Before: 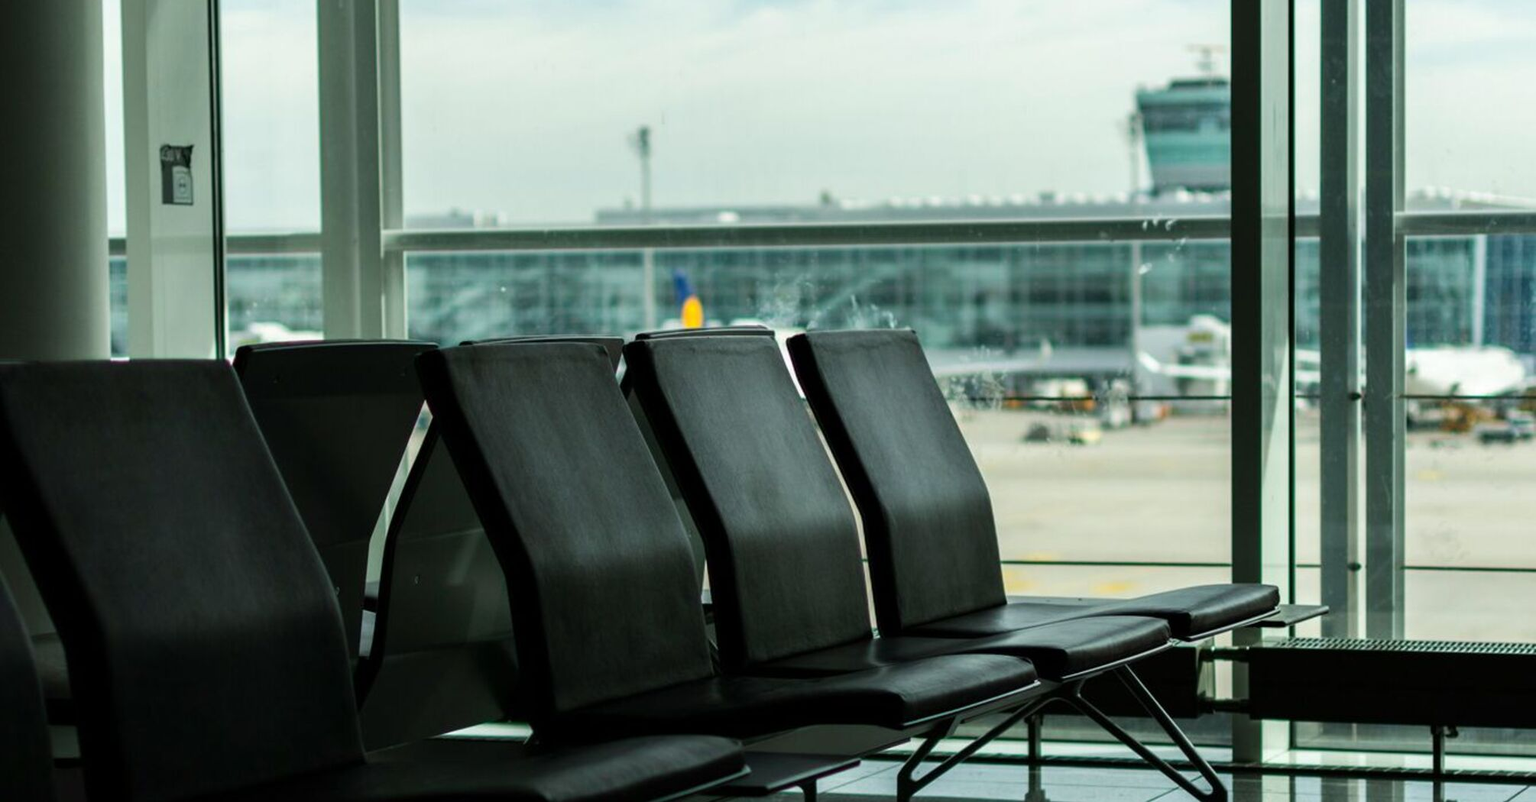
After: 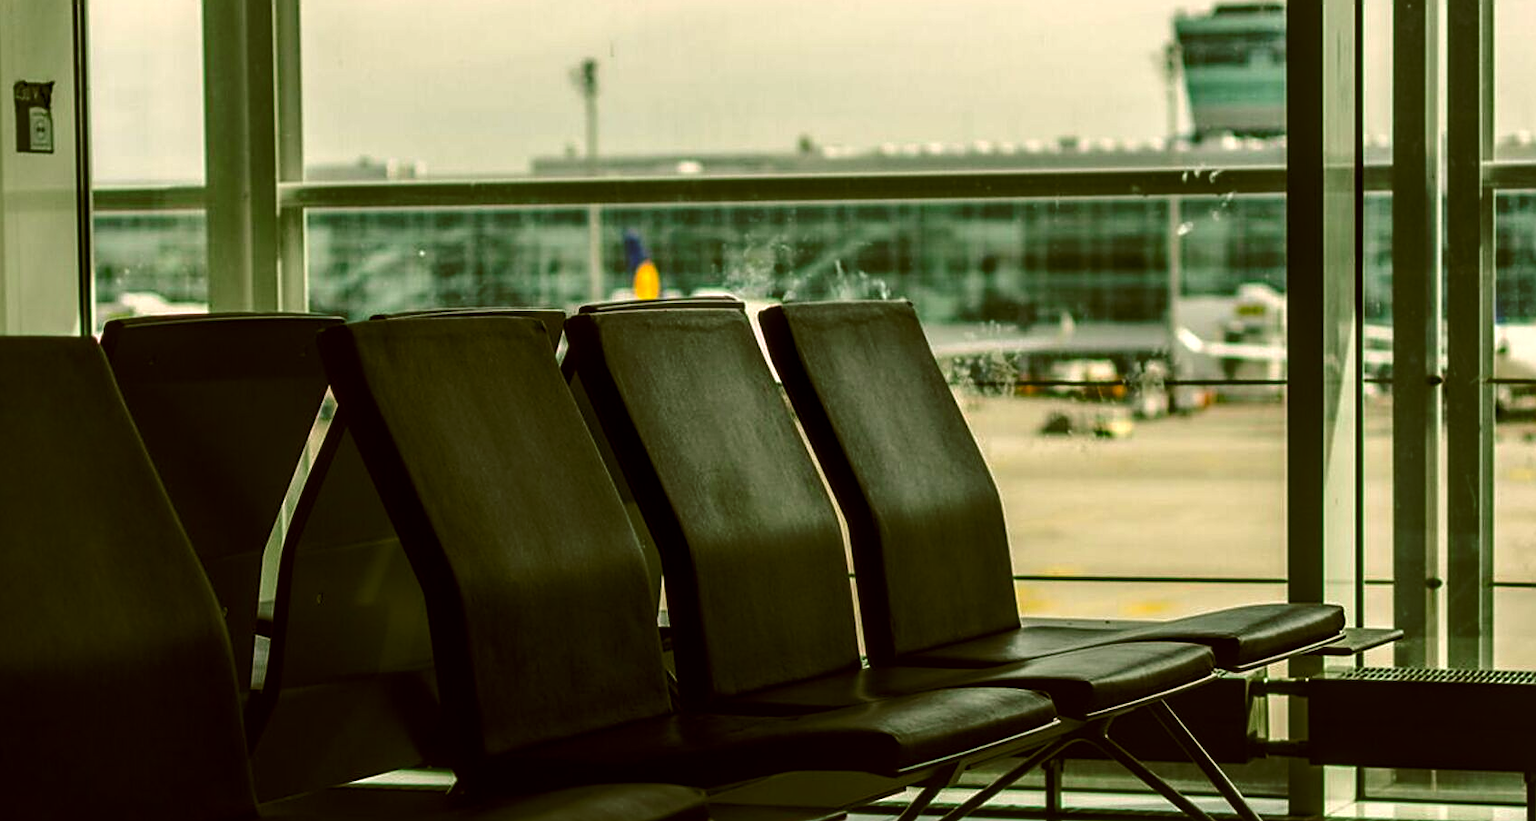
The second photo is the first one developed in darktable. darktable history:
local contrast: on, module defaults
crop and rotate: left 9.662%, top 9.552%, right 6.201%, bottom 4.343%
tone equalizer: -8 EV 0.034 EV, edges refinement/feathering 500, mask exposure compensation -1.57 EV, preserve details no
sharpen: on, module defaults
exposure: exposure 0.127 EV, compensate highlight preservation false
color correction: highlights a* 8.54, highlights b* 15.32, shadows a* -0.454, shadows b* 26.7
tone curve: curves: ch0 [(0, 0) (0.003, 0.002) (0.011, 0.007) (0.025, 0.015) (0.044, 0.026) (0.069, 0.041) (0.1, 0.059) (0.136, 0.08) (0.177, 0.105) (0.224, 0.132) (0.277, 0.163) (0.335, 0.198) (0.399, 0.253) (0.468, 0.341) (0.543, 0.435) (0.623, 0.532) (0.709, 0.635) (0.801, 0.745) (0.898, 0.873) (1, 1)], preserve colors none
